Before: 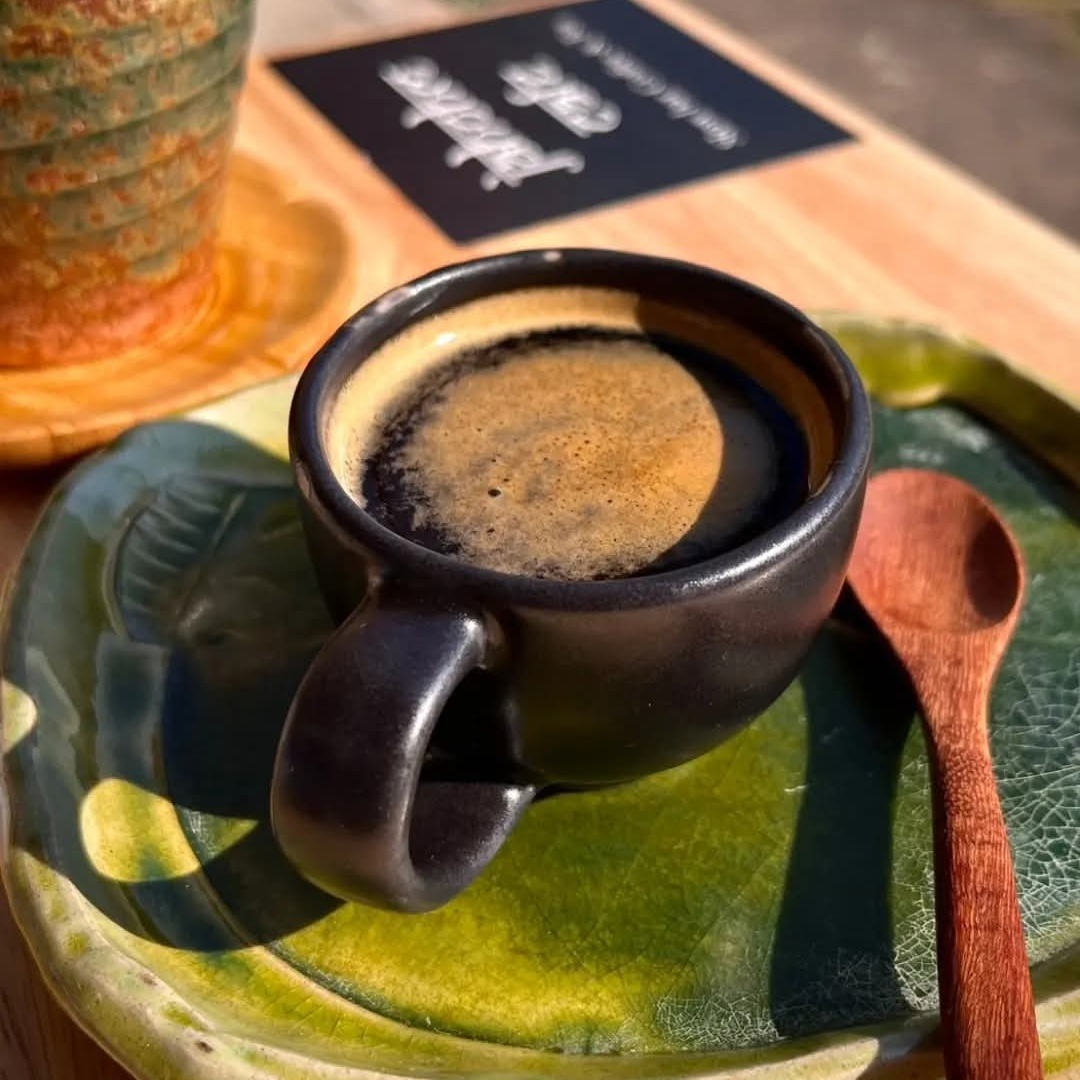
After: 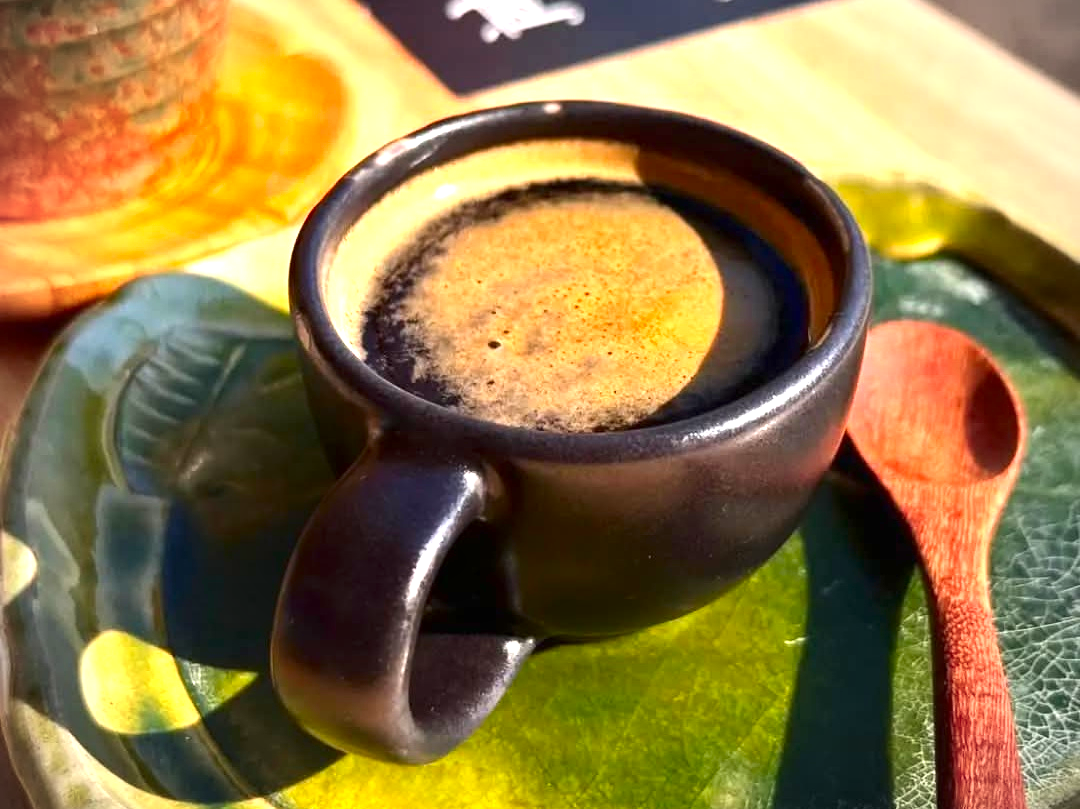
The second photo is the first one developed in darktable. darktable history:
contrast brightness saturation: contrast 0.095, saturation 0.277
crop: top 13.71%, bottom 11.33%
exposure: black level correction 0, exposure 1.199 EV, compensate highlight preservation false
vignetting: fall-off start 79.93%
shadows and highlights: shadows -88.95, highlights -36.97, shadows color adjustment 99.13%, highlights color adjustment 0.387%, soften with gaussian
